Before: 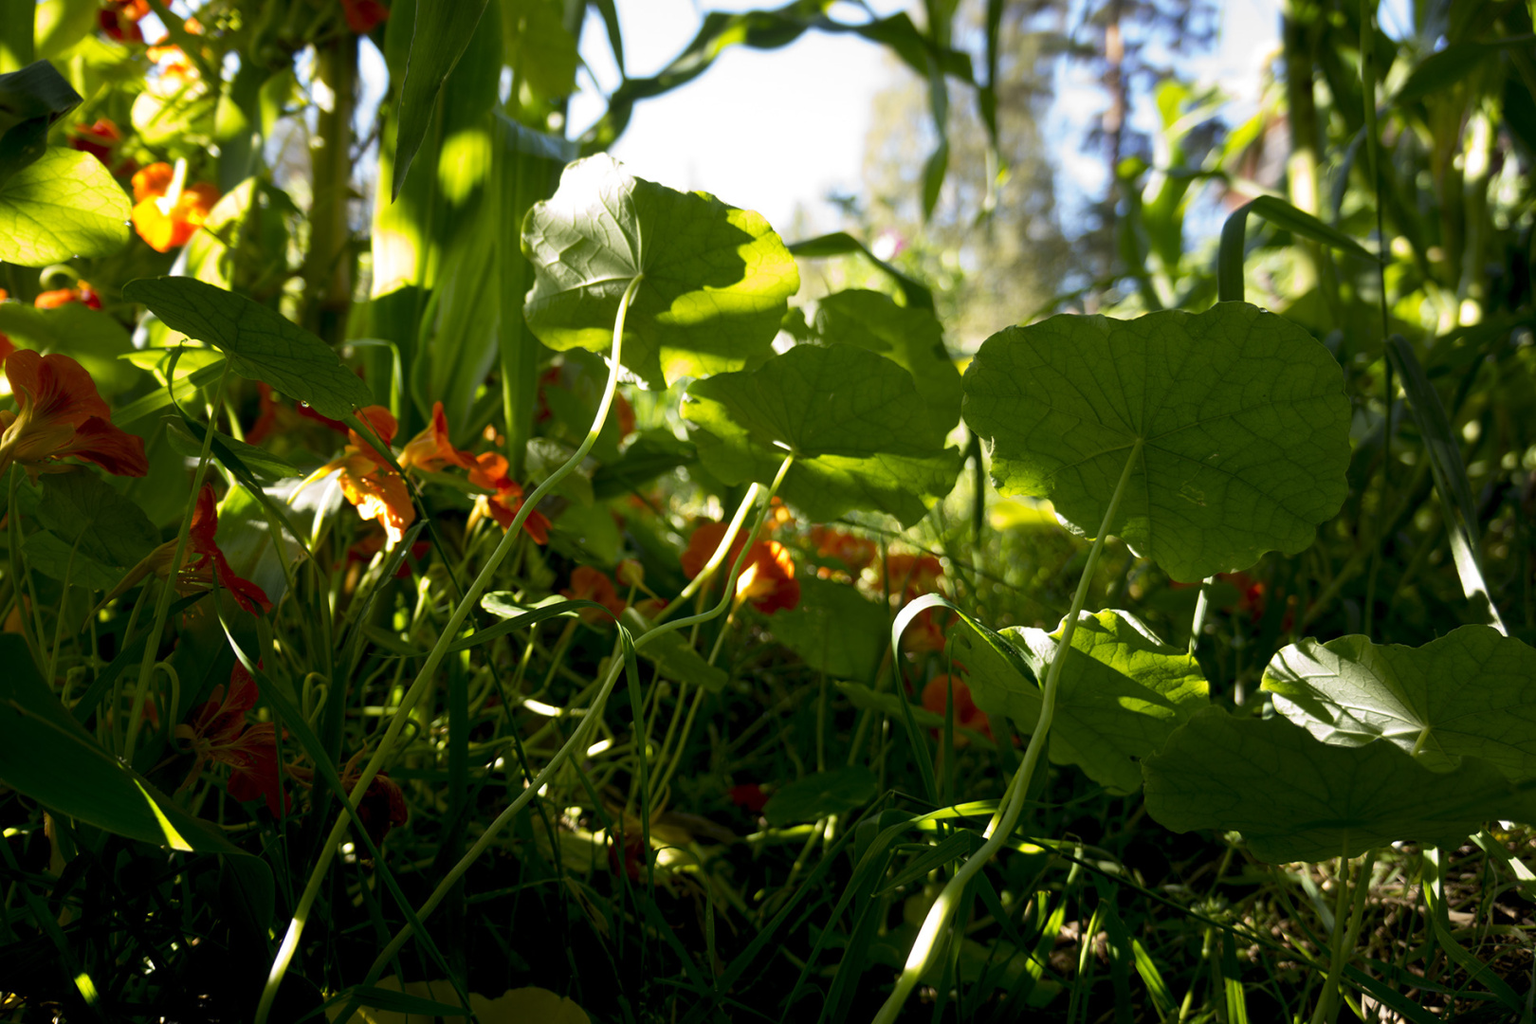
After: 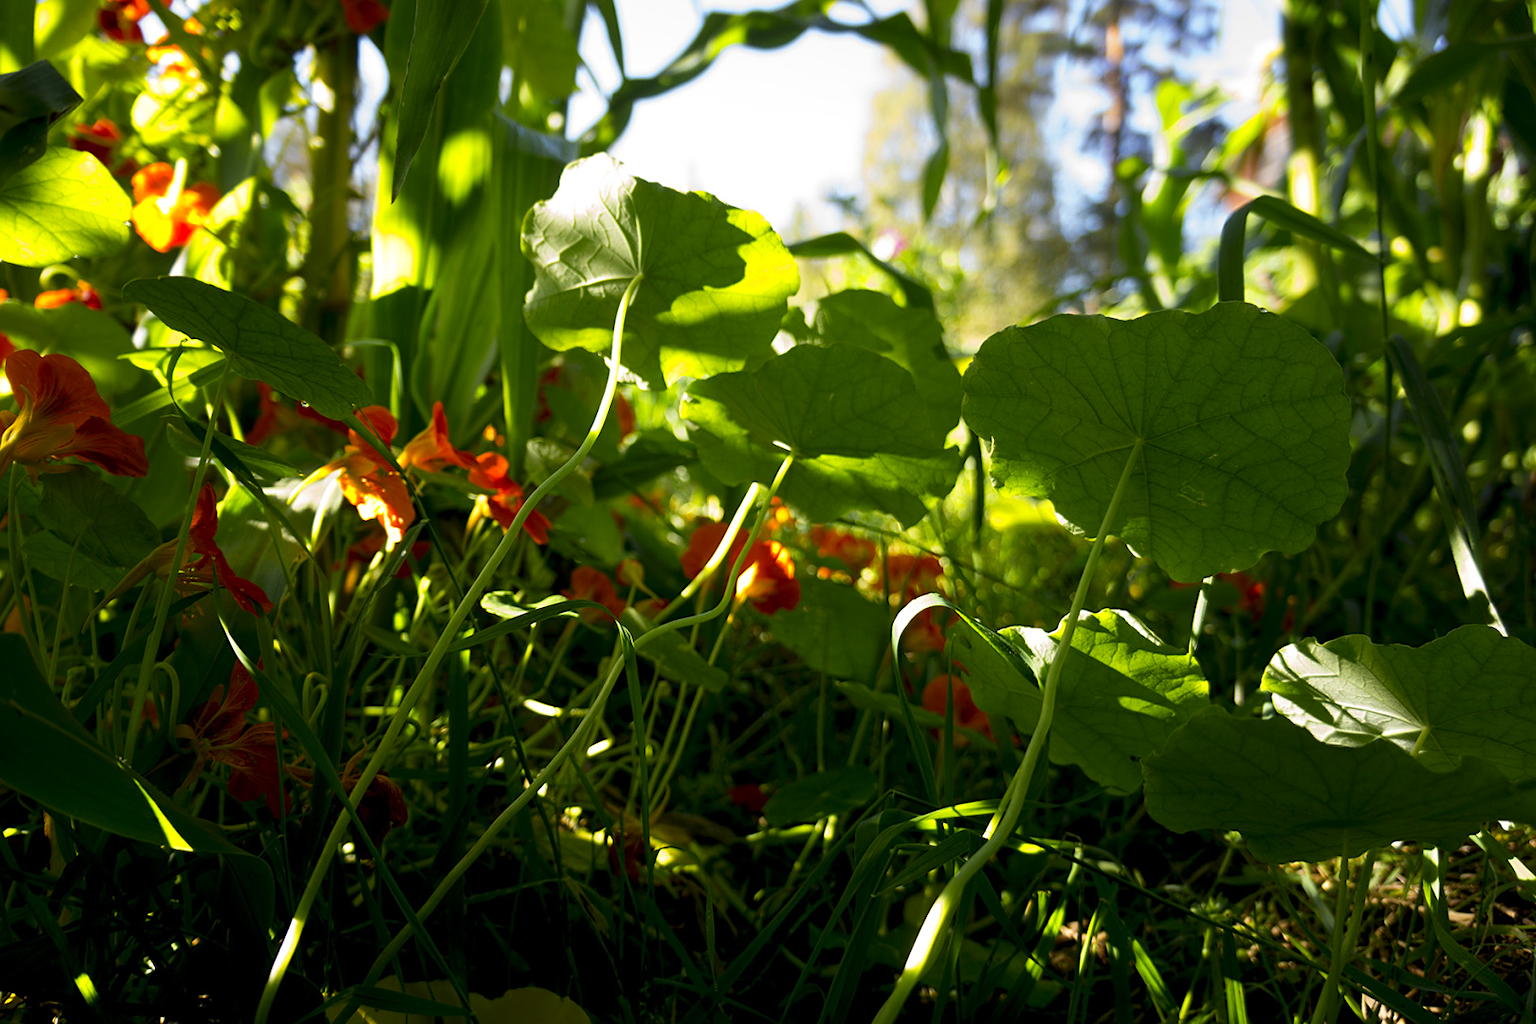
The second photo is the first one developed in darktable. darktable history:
color zones: curves: ch0 [(0.224, 0.526) (0.75, 0.5)]; ch1 [(0.055, 0.526) (0.224, 0.761) (0.377, 0.526) (0.75, 0.5)]
sharpen: amount 0.204
